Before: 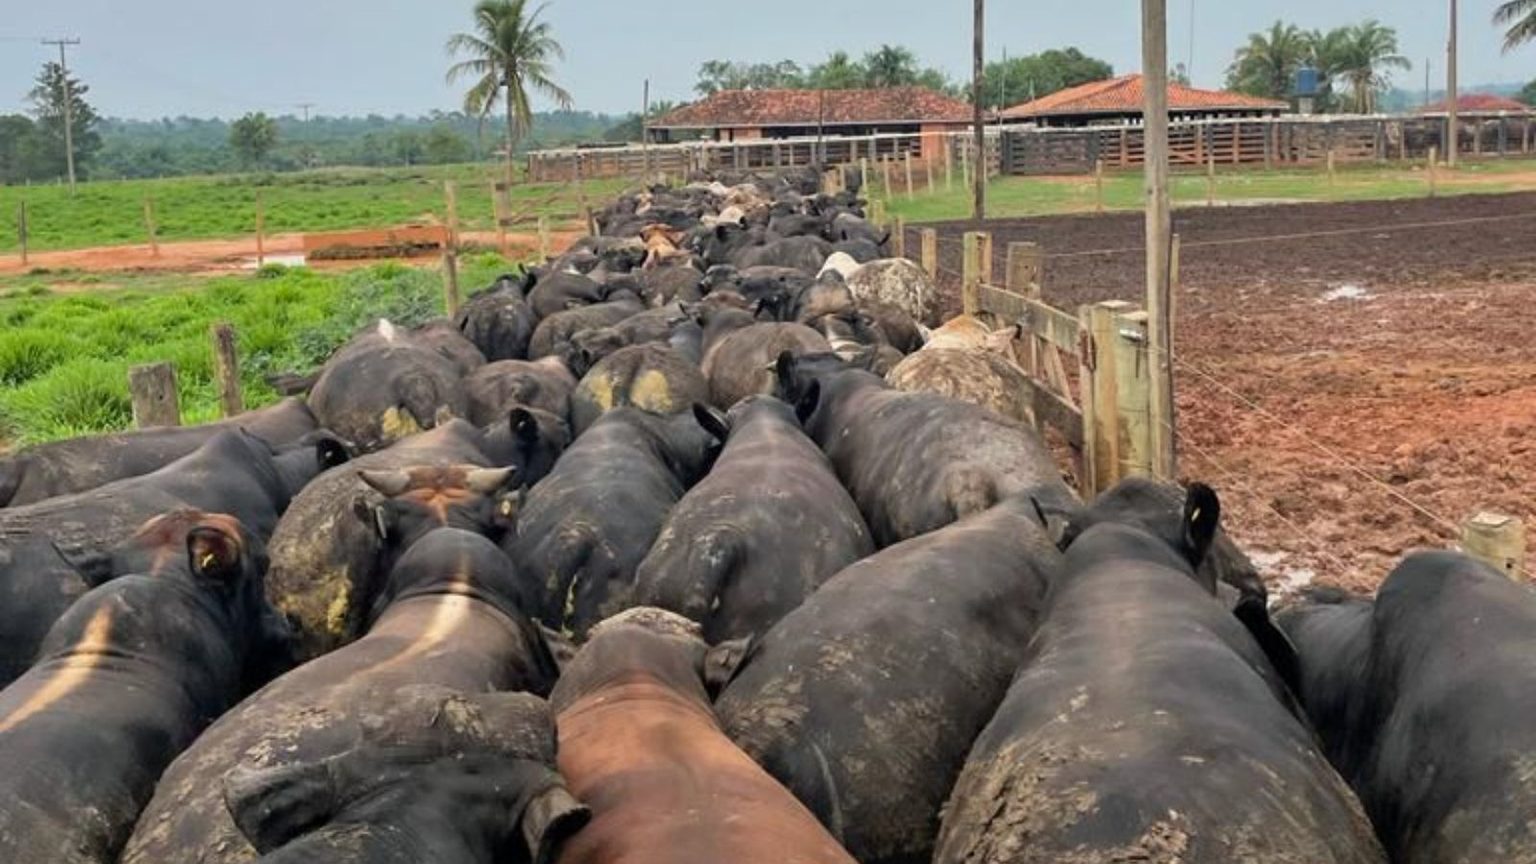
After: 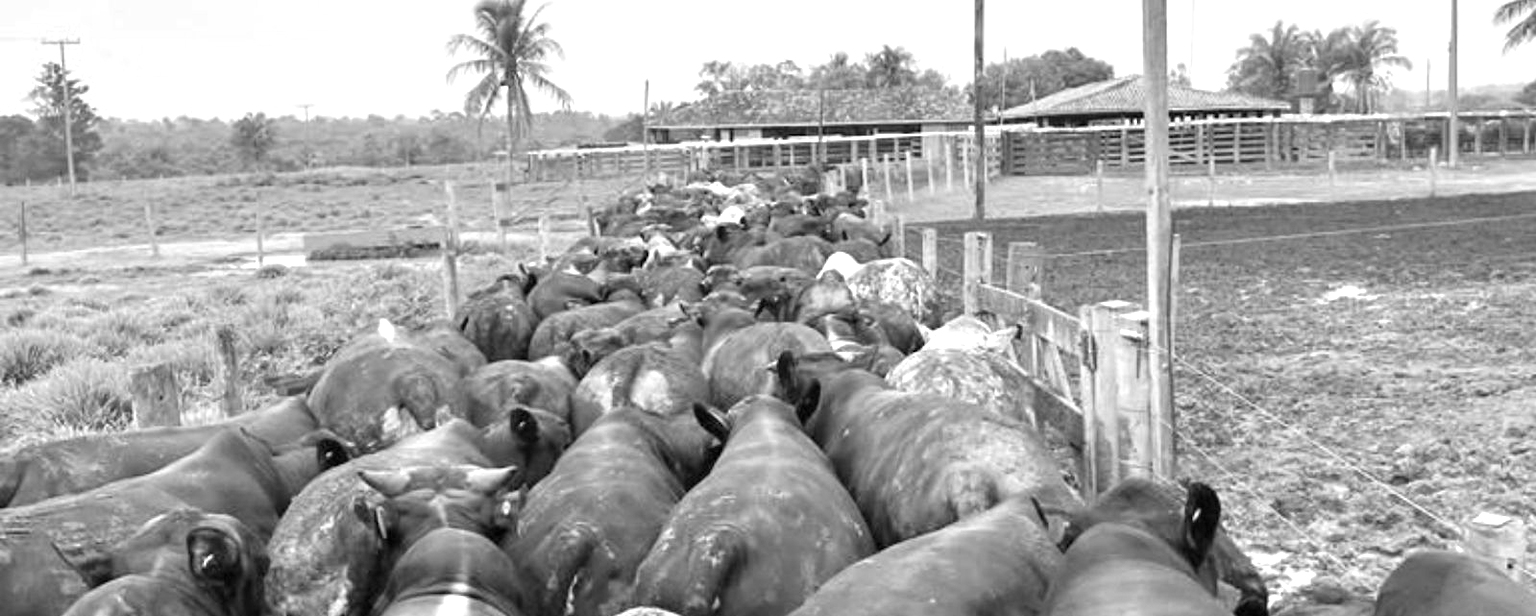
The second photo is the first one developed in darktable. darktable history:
crop: bottom 28.576%
exposure: black level correction 0, exposure 0.95 EV, compensate exposure bias true, compensate highlight preservation false
monochrome: on, module defaults
